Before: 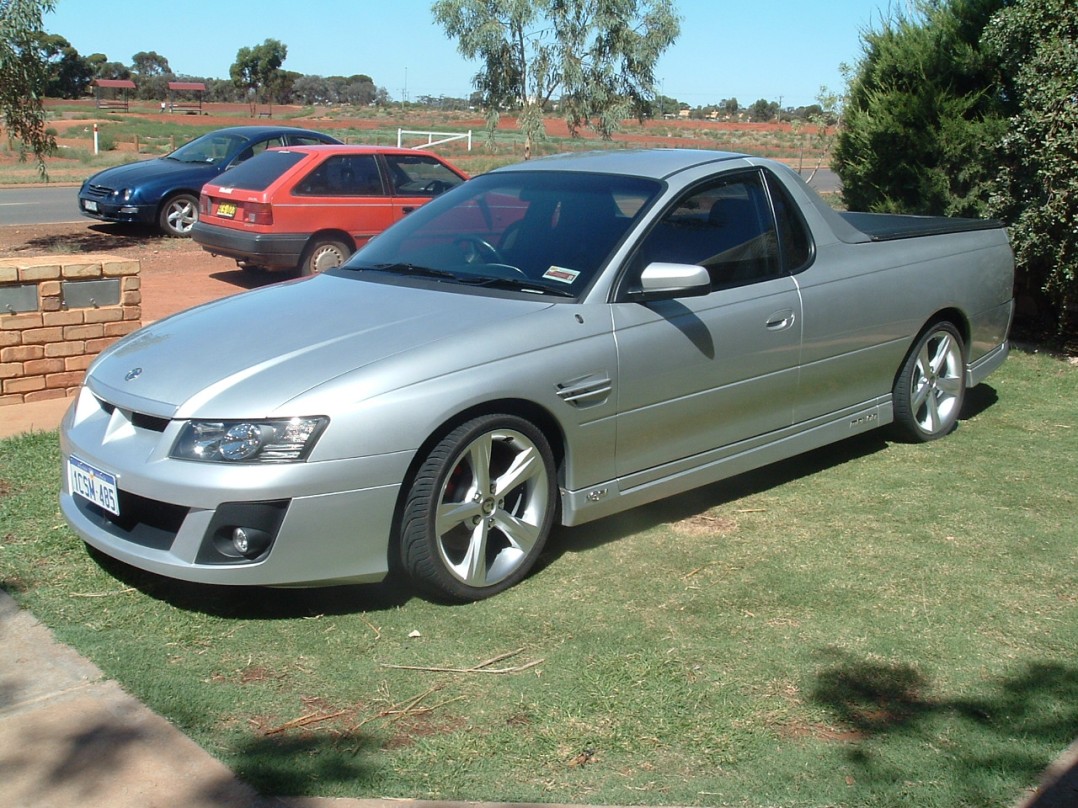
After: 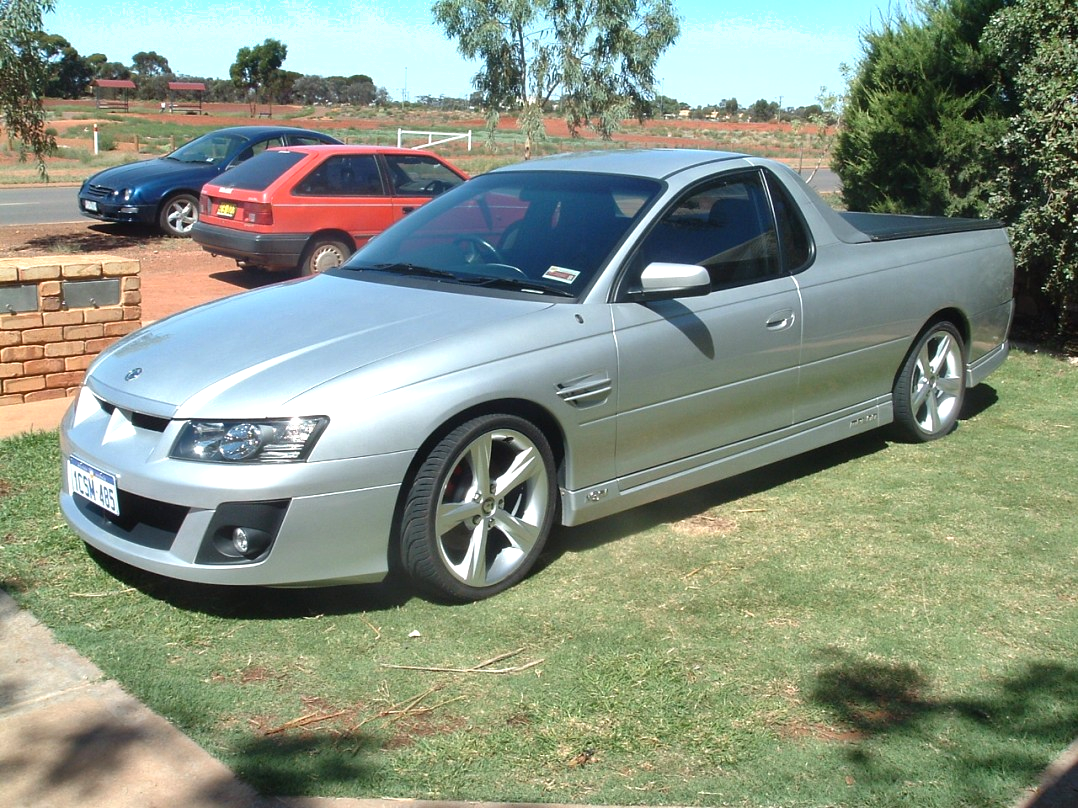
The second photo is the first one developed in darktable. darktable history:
exposure: black level correction 0, exposure 0.499 EV, compensate exposure bias true, compensate highlight preservation false
shadows and highlights: highlights color adjustment 72.72%, low approximation 0.01, soften with gaussian
